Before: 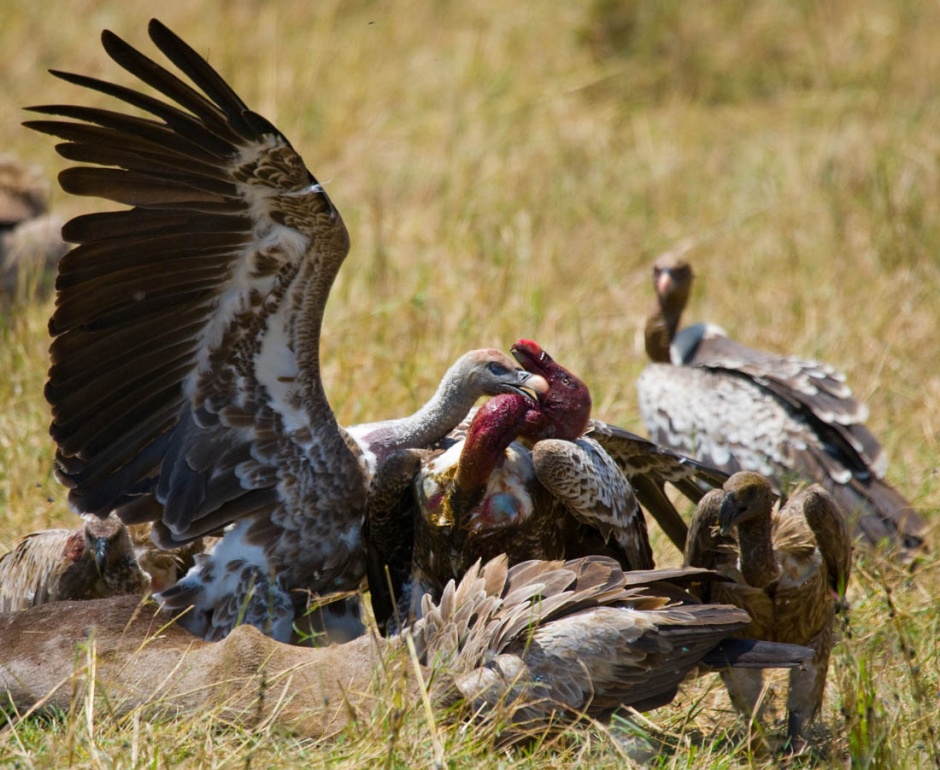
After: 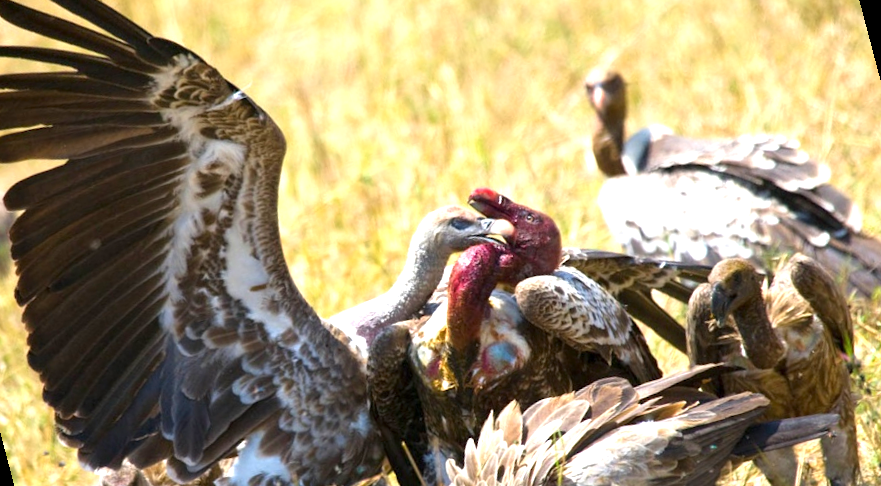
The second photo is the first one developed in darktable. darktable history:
exposure: exposure 1.25 EV, compensate exposure bias true, compensate highlight preservation false
rotate and perspective: rotation -14.8°, crop left 0.1, crop right 0.903, crop top 0.25, crop bottom 0.748
crop and rotate: left 0.614%, top 0.179%, bottom 0.309%
